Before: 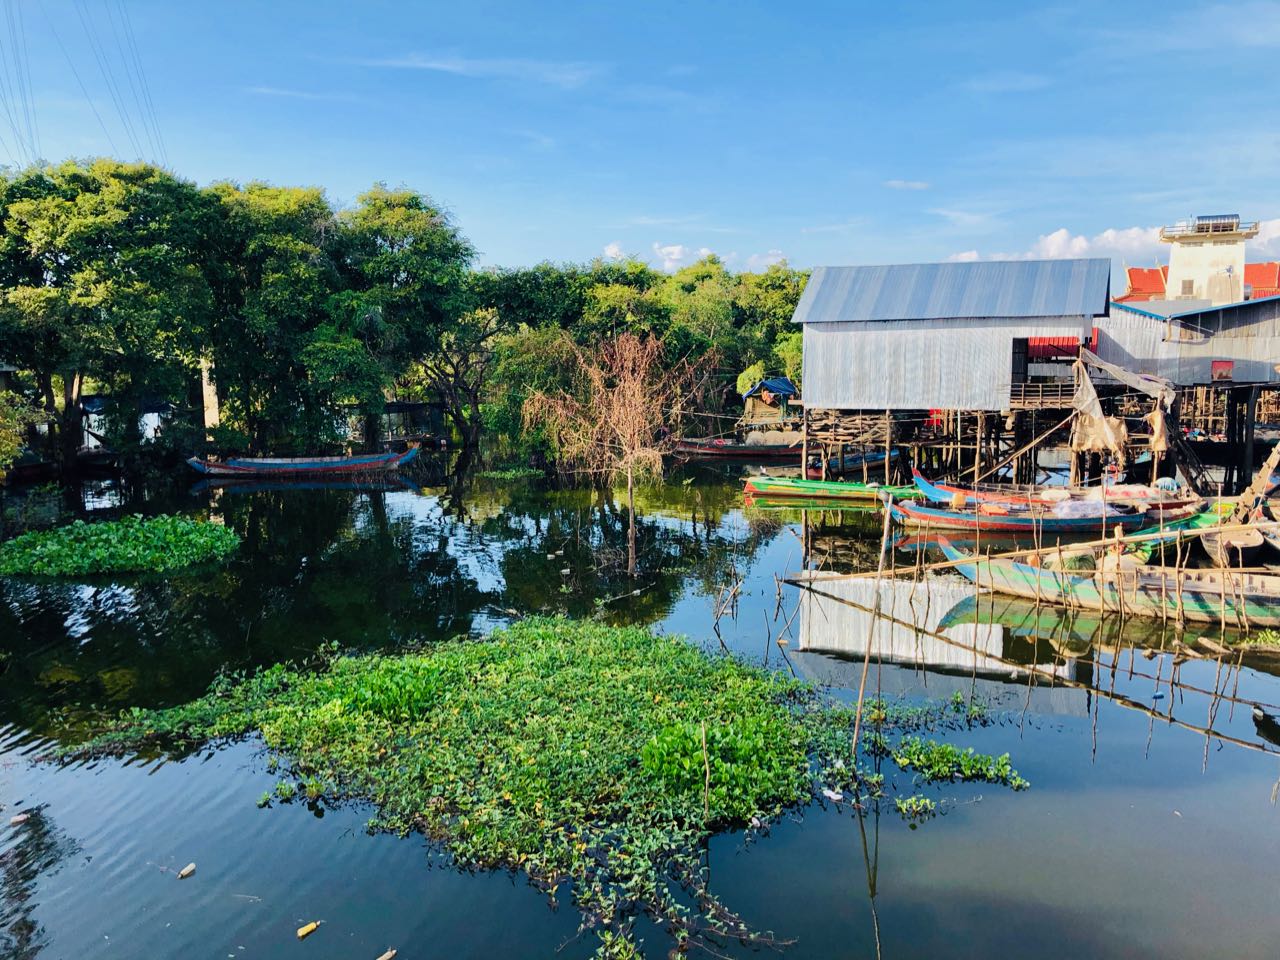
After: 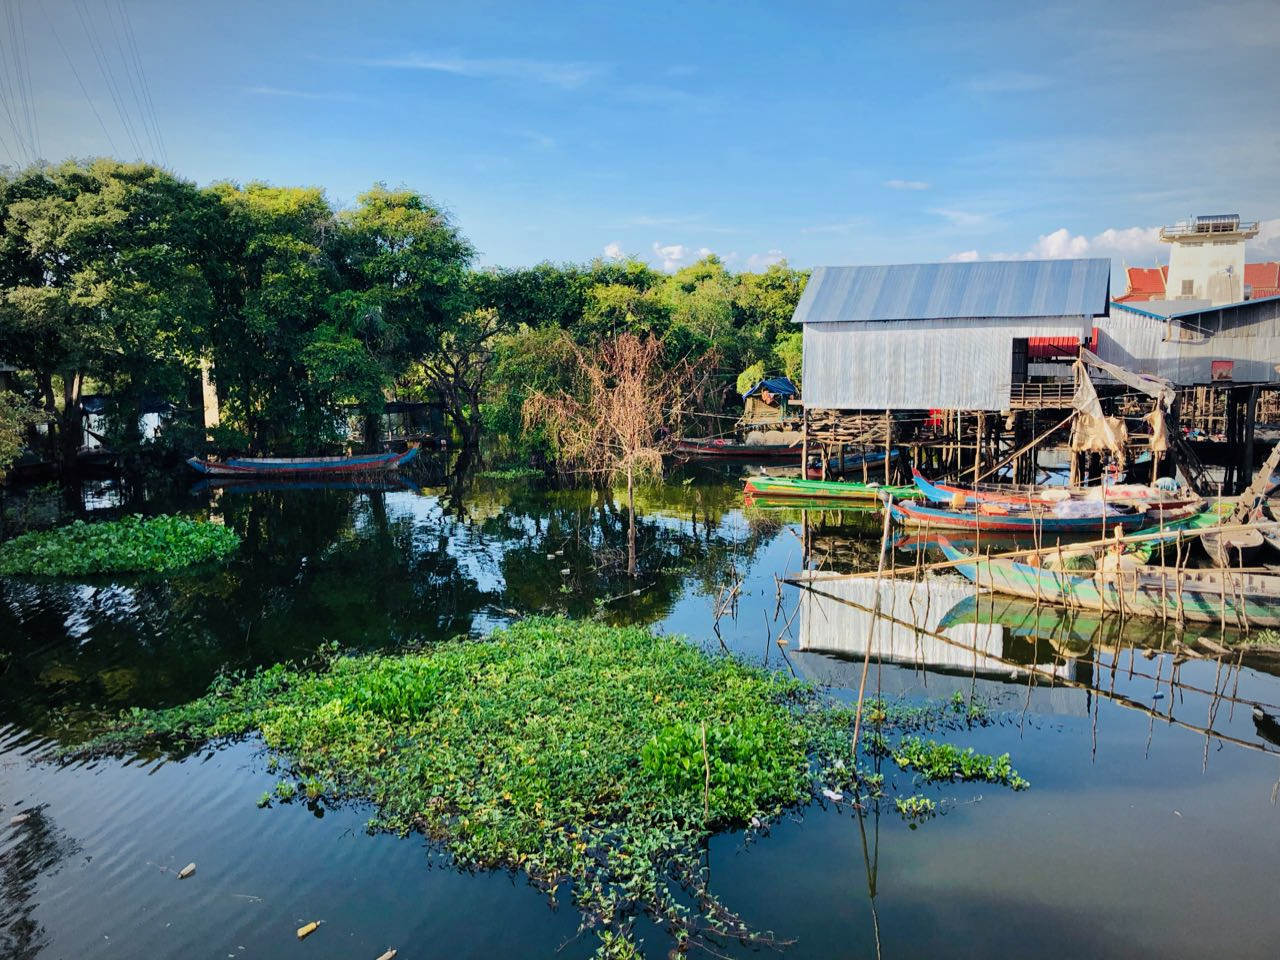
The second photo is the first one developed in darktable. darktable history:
vignetting: fall-off start 74.49%, fall-off radius 65.9%, brightness -0.628, saturation -0.68
exposure: exposure -0.041 EV, compensate highlight preservation false
